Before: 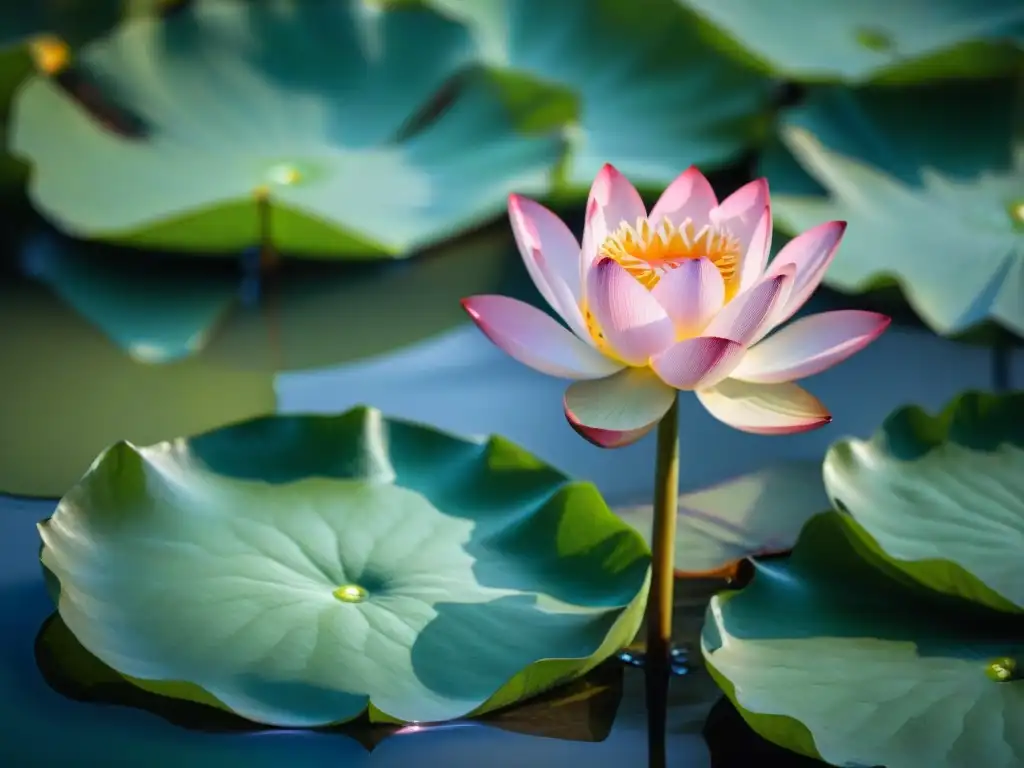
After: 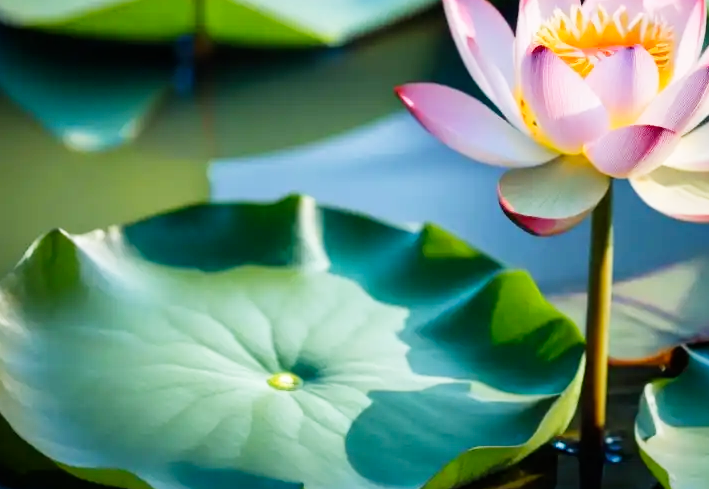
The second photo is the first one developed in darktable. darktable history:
crop: left 6.488%, top 27.668%, right 24.183%, bottom 8.656%
tone curve: curves: ch0 [(0, 0) (0.004, 0.001) (0.02, 0.008) (0.218, 0.218) (0.664, 0.774) (0.832, 0.914) (1, 1)], preserve colors none
